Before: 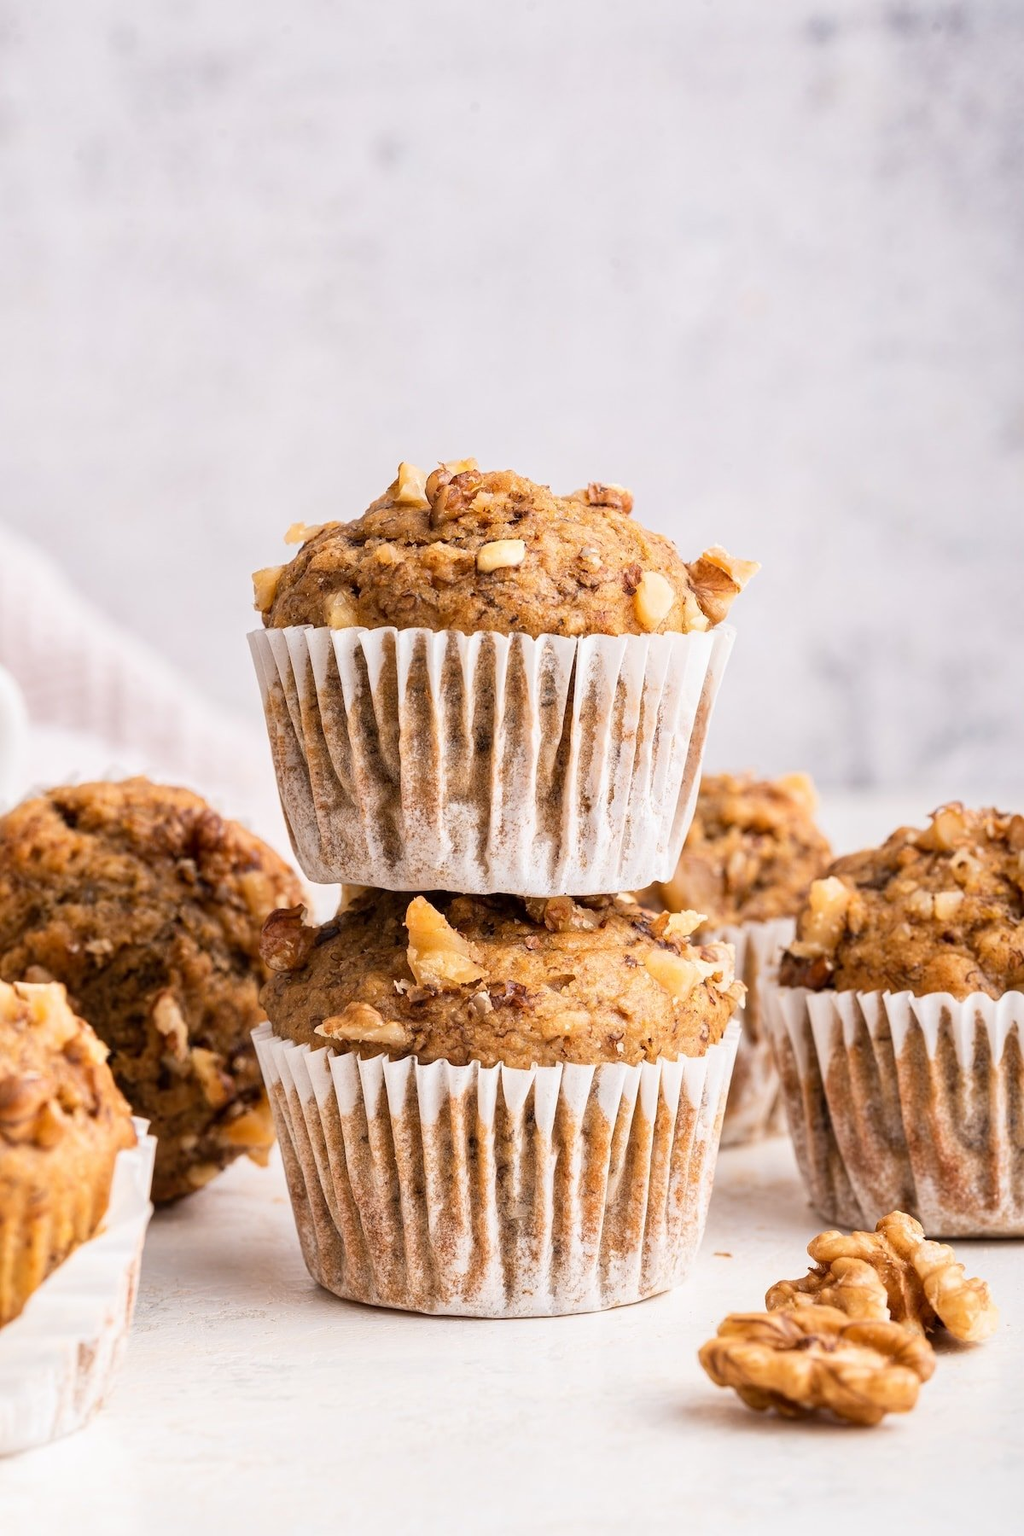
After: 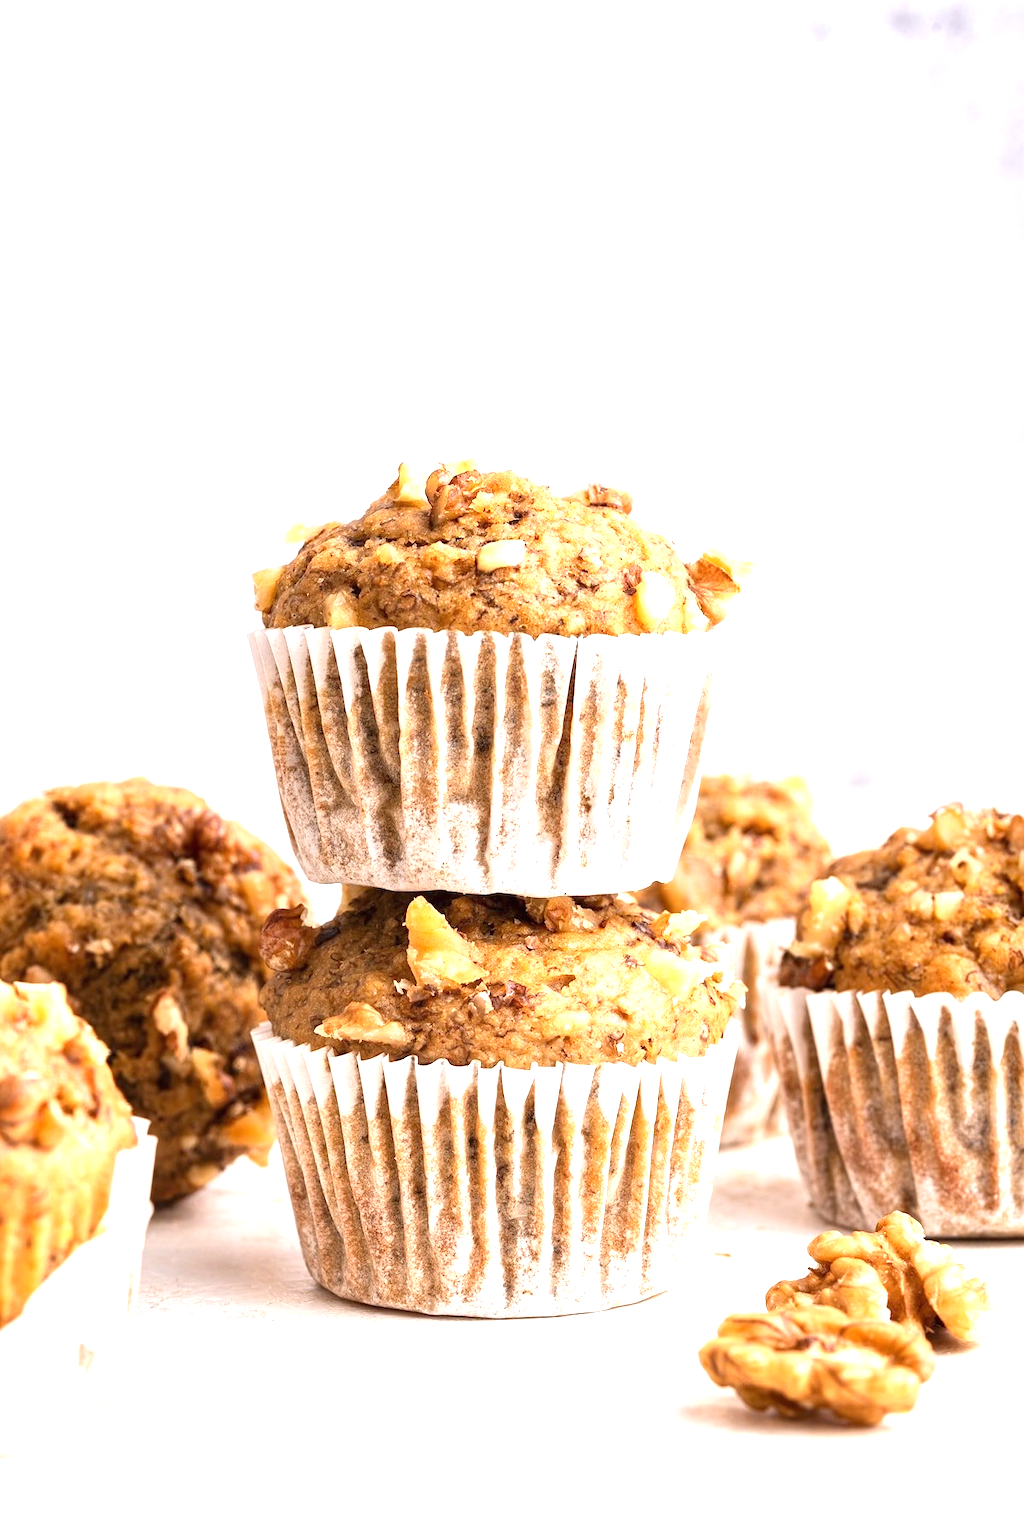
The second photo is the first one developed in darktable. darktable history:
exposure: black level correction 0, exposure 0.909 EV, compensate highlight preservation false
